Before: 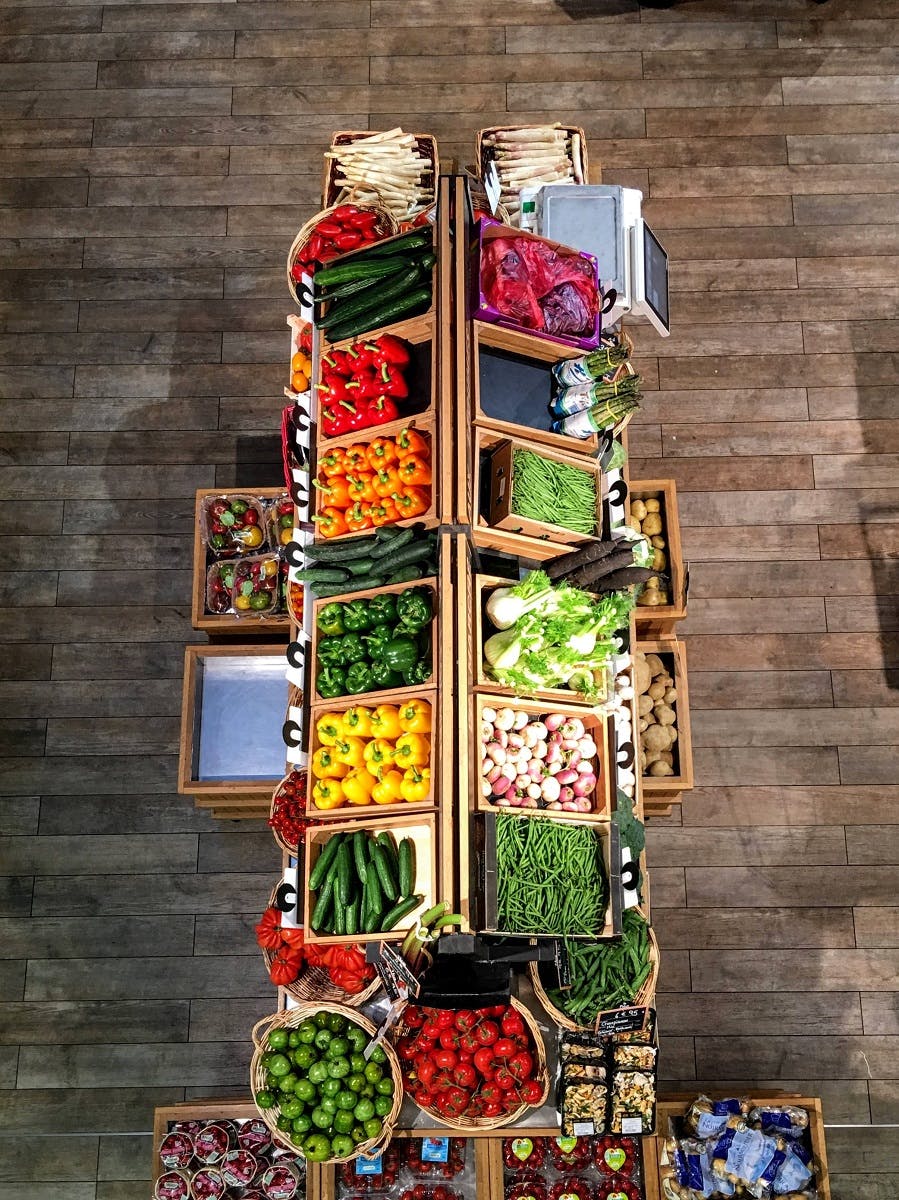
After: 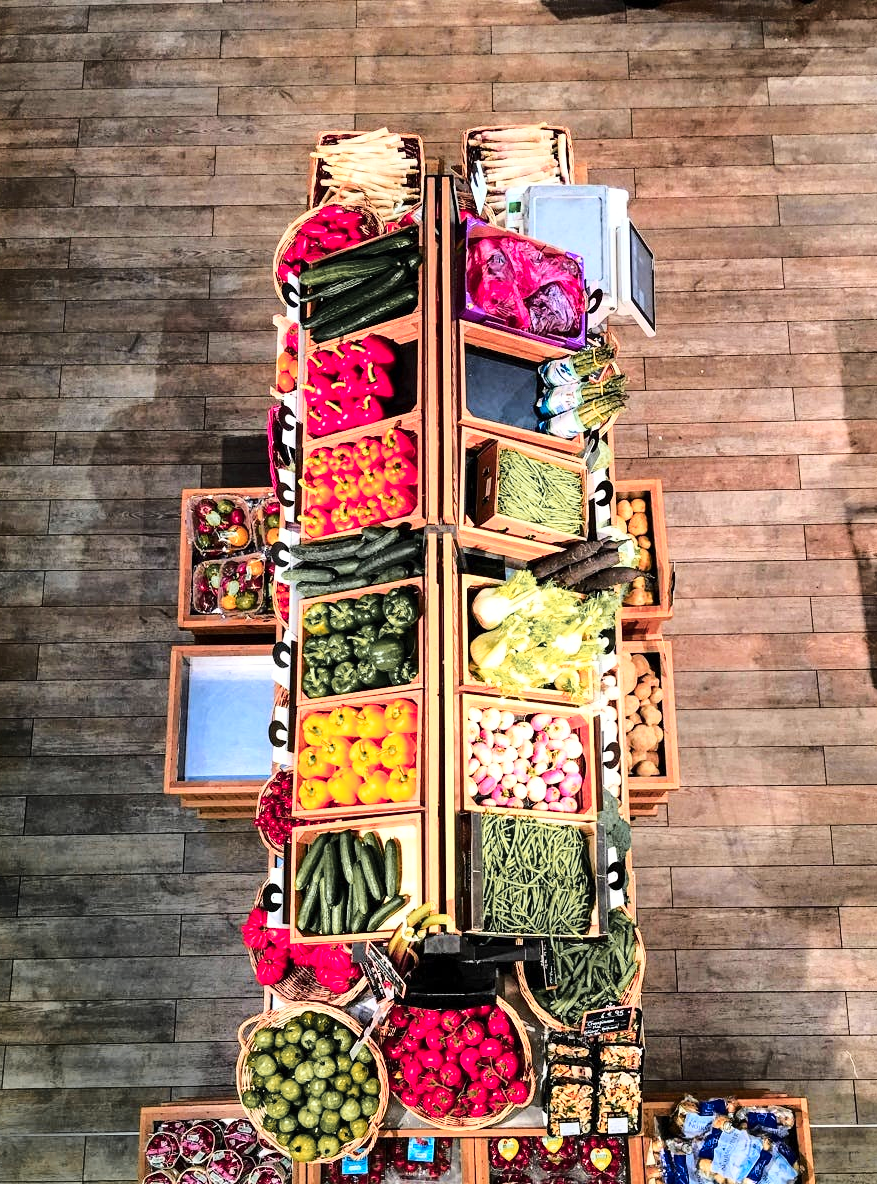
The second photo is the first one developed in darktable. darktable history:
base curve: curves: ch0 [(0, 0) (0.032, 0.037) (0.105, 0.228) (0.435, 0.76) (0.856, 0.983) (1, 1)]
crop and rotate: left 1.774%, right 0.633%, bottom 1.28%
color zones: curves: ch1 [(0.263, 0.53) (0.376, 0.287) (0.487, 0.512) (0.748, 0.547) (1, 0.513)]; ch2 [(0.262, 0.45) (0.751, 0.477)], mix 31.98%
